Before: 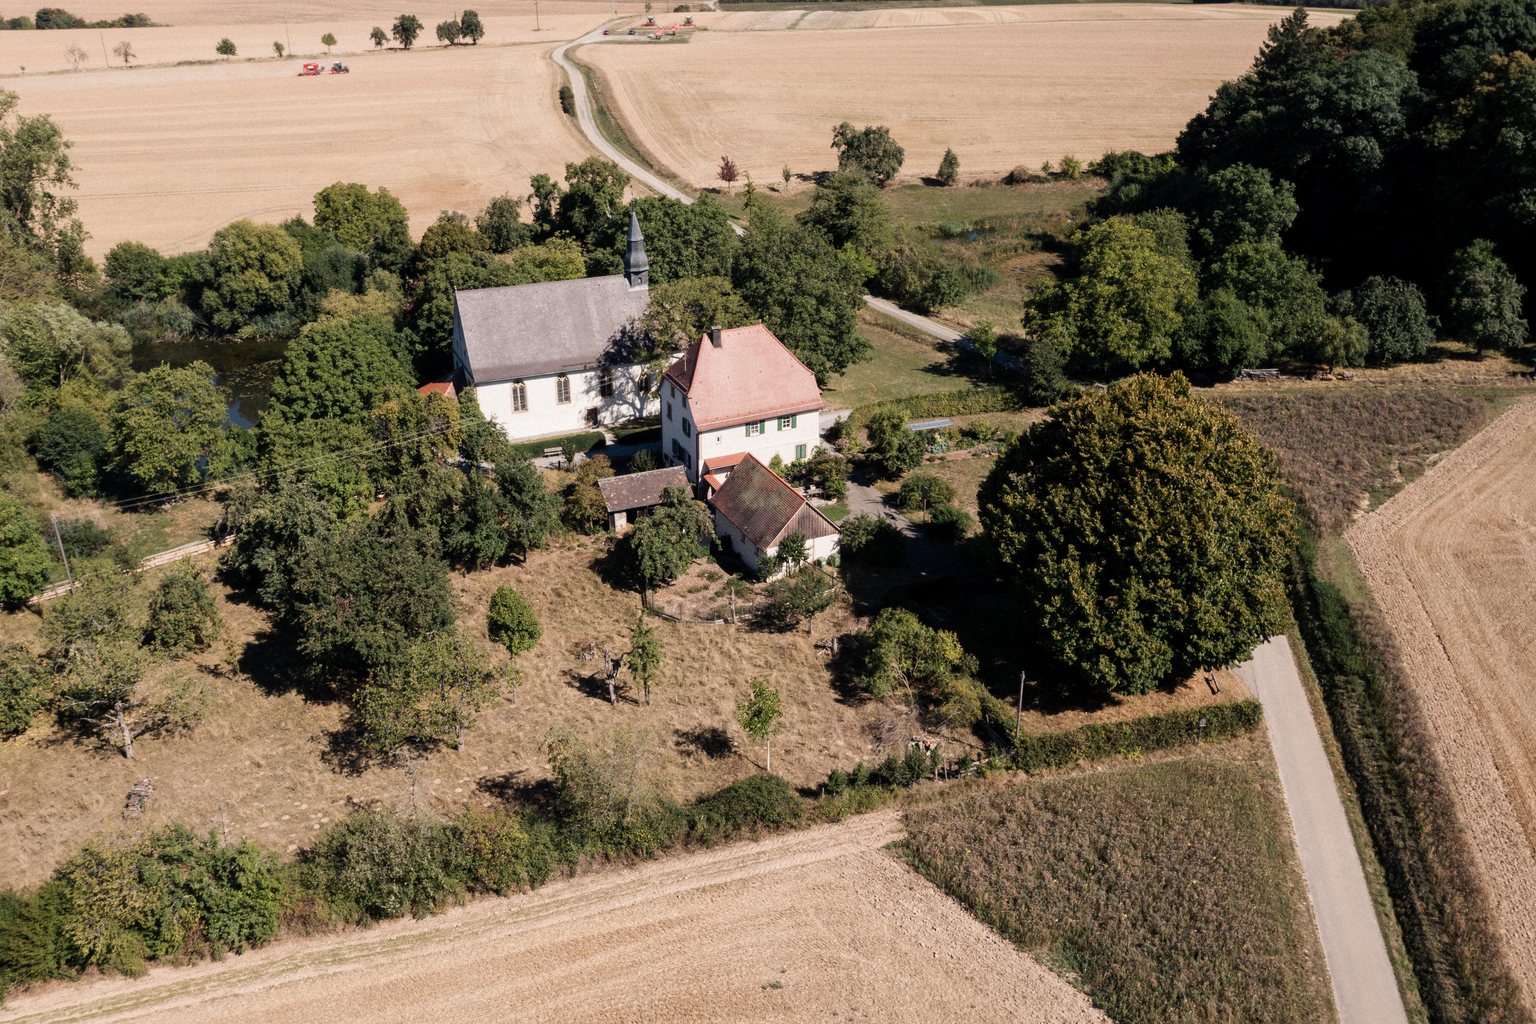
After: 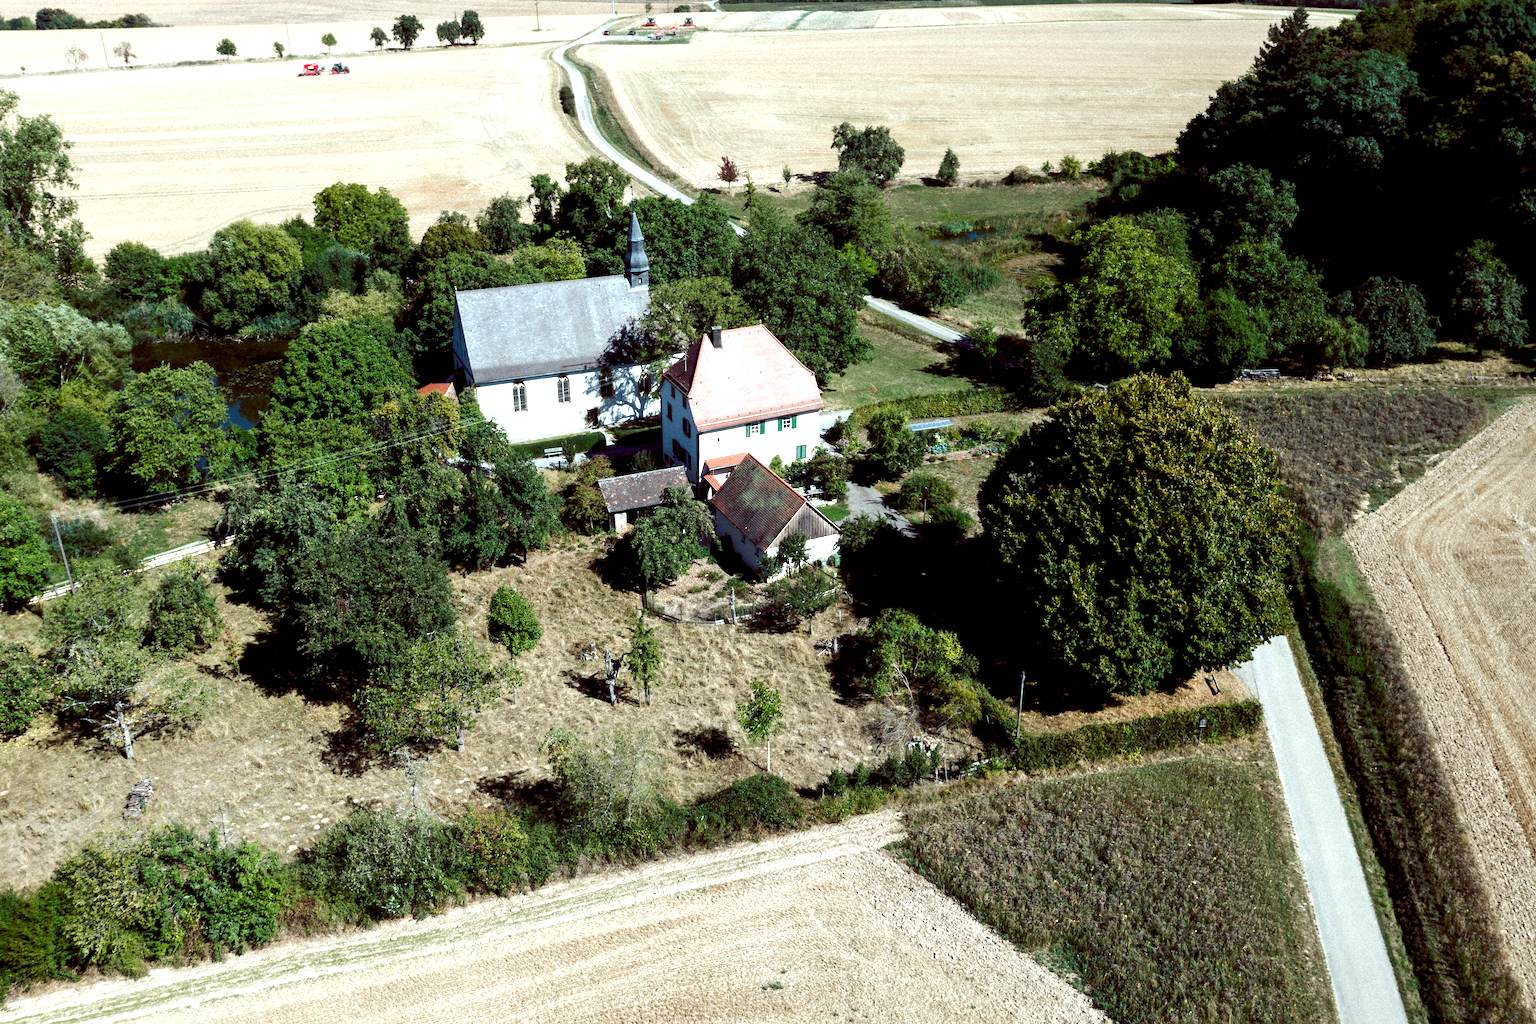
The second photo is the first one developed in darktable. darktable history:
white balance: emerald 1
color balance rgb: shadows lift › luminance -7.7%, shadows lift › chroma 2.13%, shadows lift › hue 200.79°, power › luminance -7.77%, power › chroma 2.27%, power › hue 220.69°, highlights gain › luminance 15.15%, highlights gain › chroma 4%, highlights gain › hue 209.35°, global offset › luminance -0.21%, global offset › chroma 0.27%, perceptual saturation grading › global saturation 24.42%, perceptual saturation grading › highlights -24.42%, perceptual saturation grading › mid-tones 24.42%, perceptual saturation grading › shadows 40%, perceptual brilliance grading › global brilliance -5%, perceptual brilliance grading › highlights 24.42%, perceptual brilliance grading › mid-tones 7%, perceptual brilliance grading › shadows -5%
